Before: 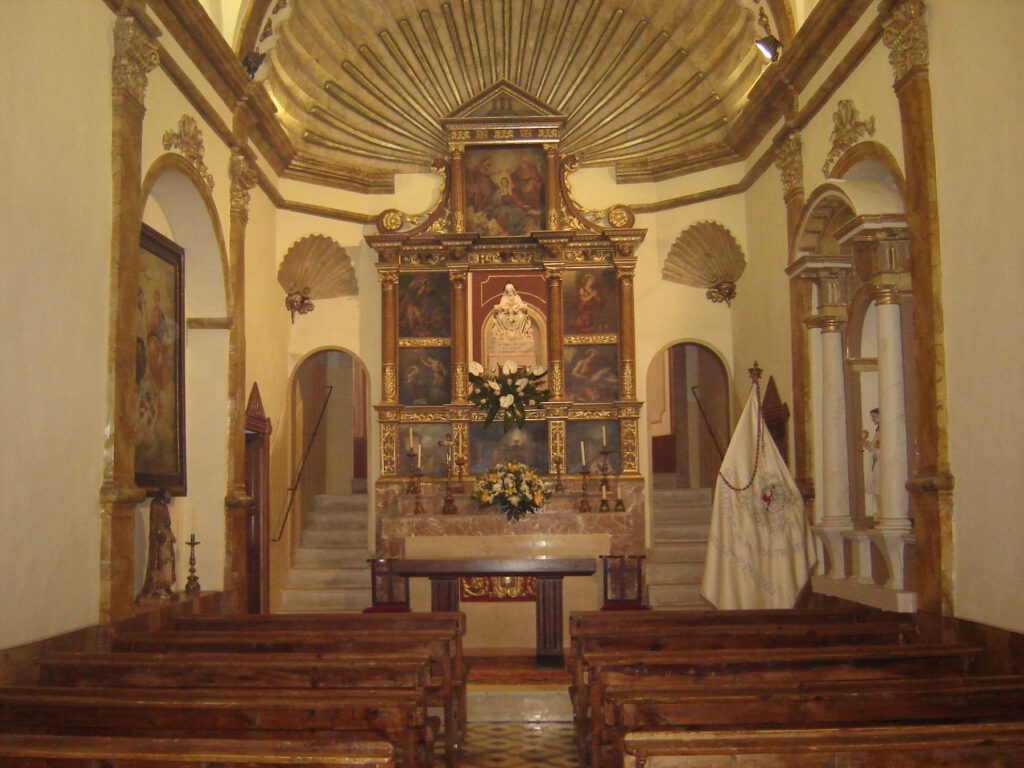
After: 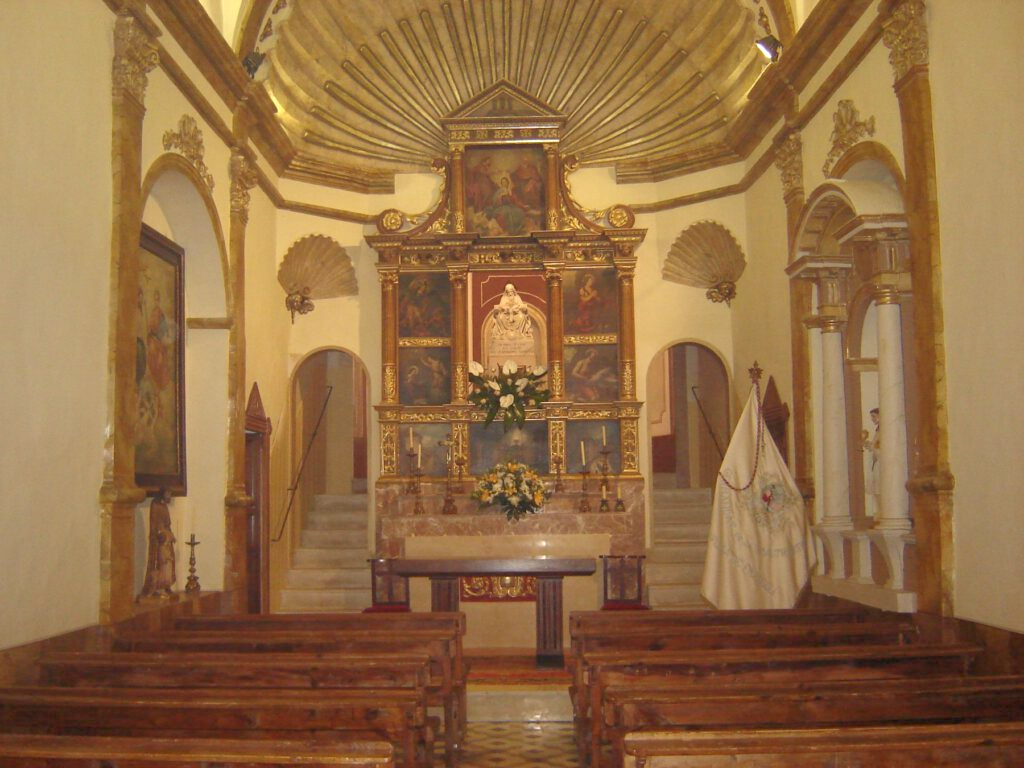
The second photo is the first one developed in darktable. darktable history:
exposure: exposure 0.585 EV, compensate highlight preservation false
tone equalizer: -8 EV 0.224 EV, -7 EV 0.442 EV, -6 EV 0.405 EV, -5 EV 0.262 EV, -3 EV -0.263 EV, -2 EV -0.411 EV, -1 EV -0.425 EV, +0 EV -0.22 EV, edges refinement/feathering 500, mask exposure compensation -1.57 EV, preserve details no
